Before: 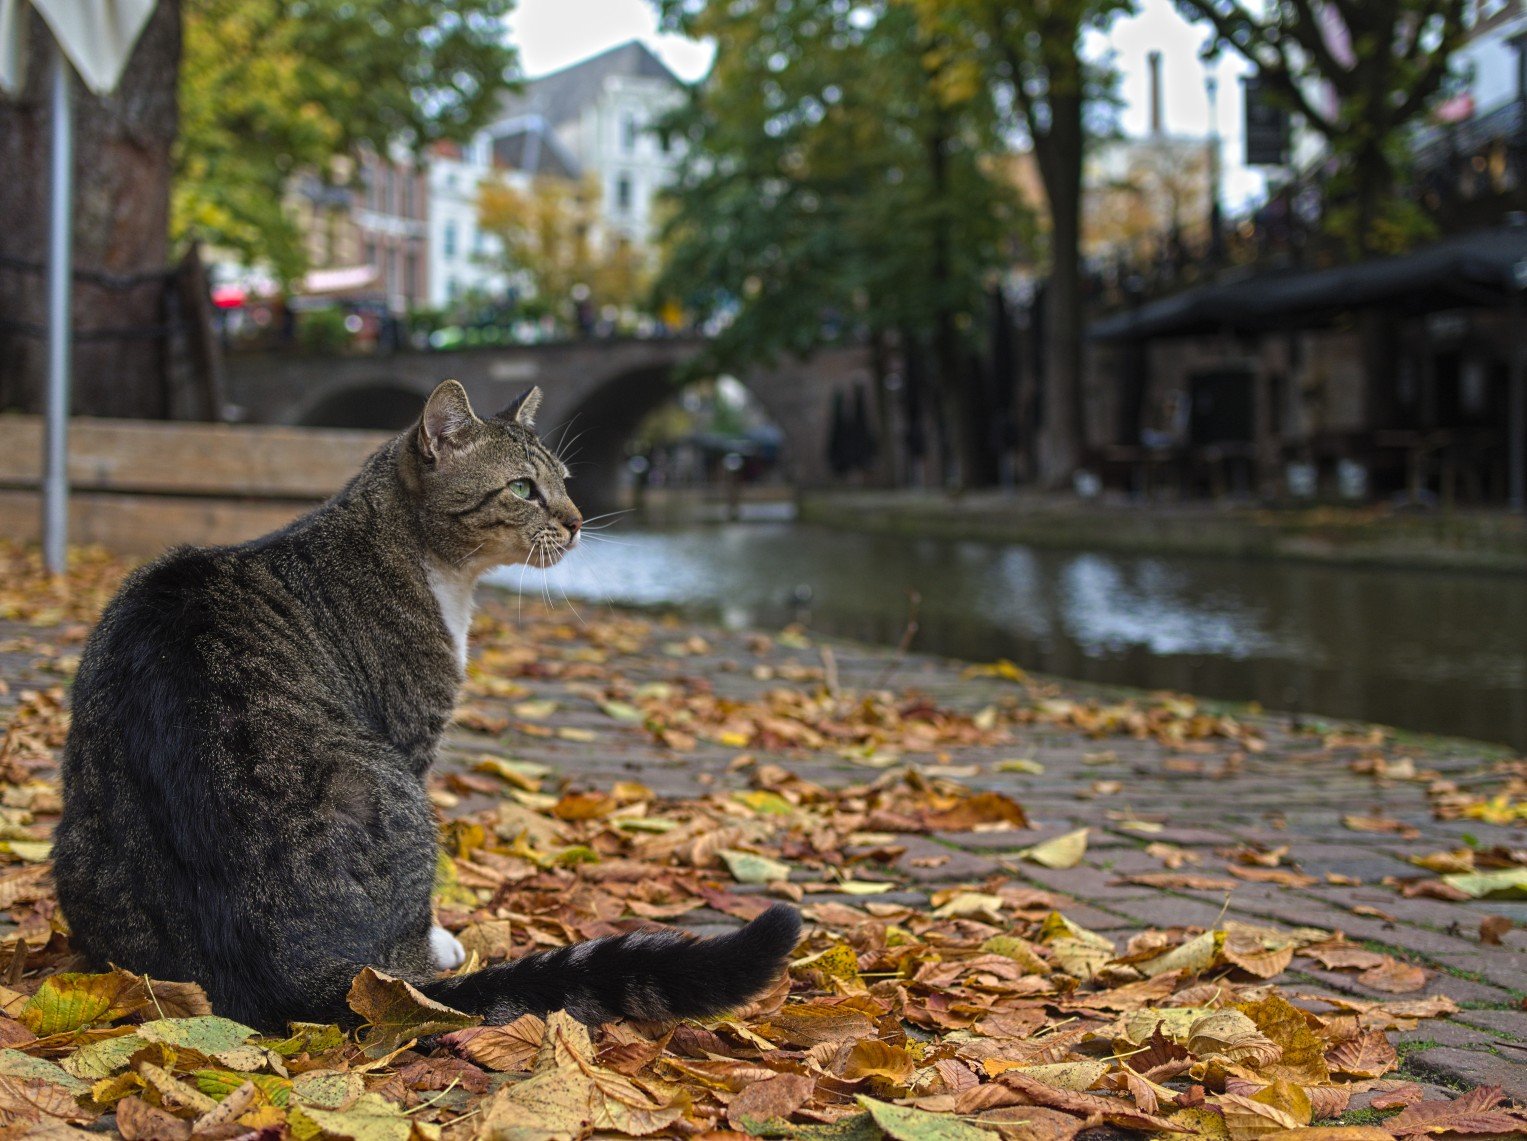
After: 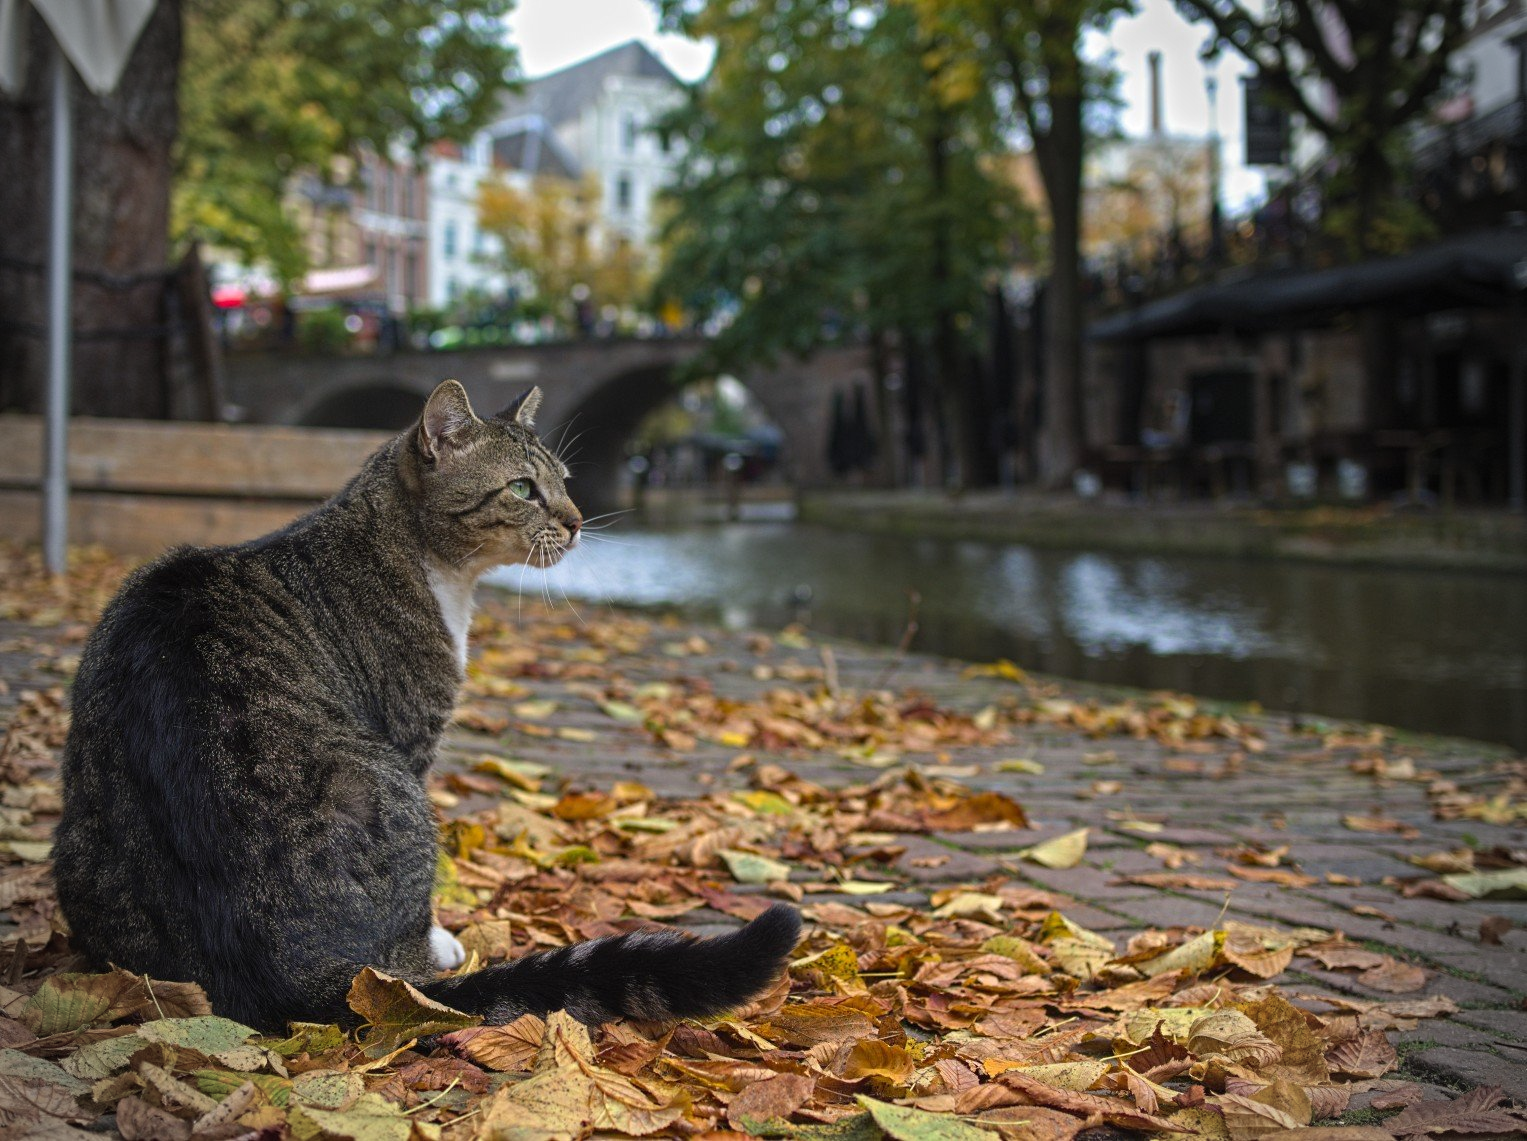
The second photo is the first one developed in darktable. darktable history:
vignetting: fall-off radius 31.68%
